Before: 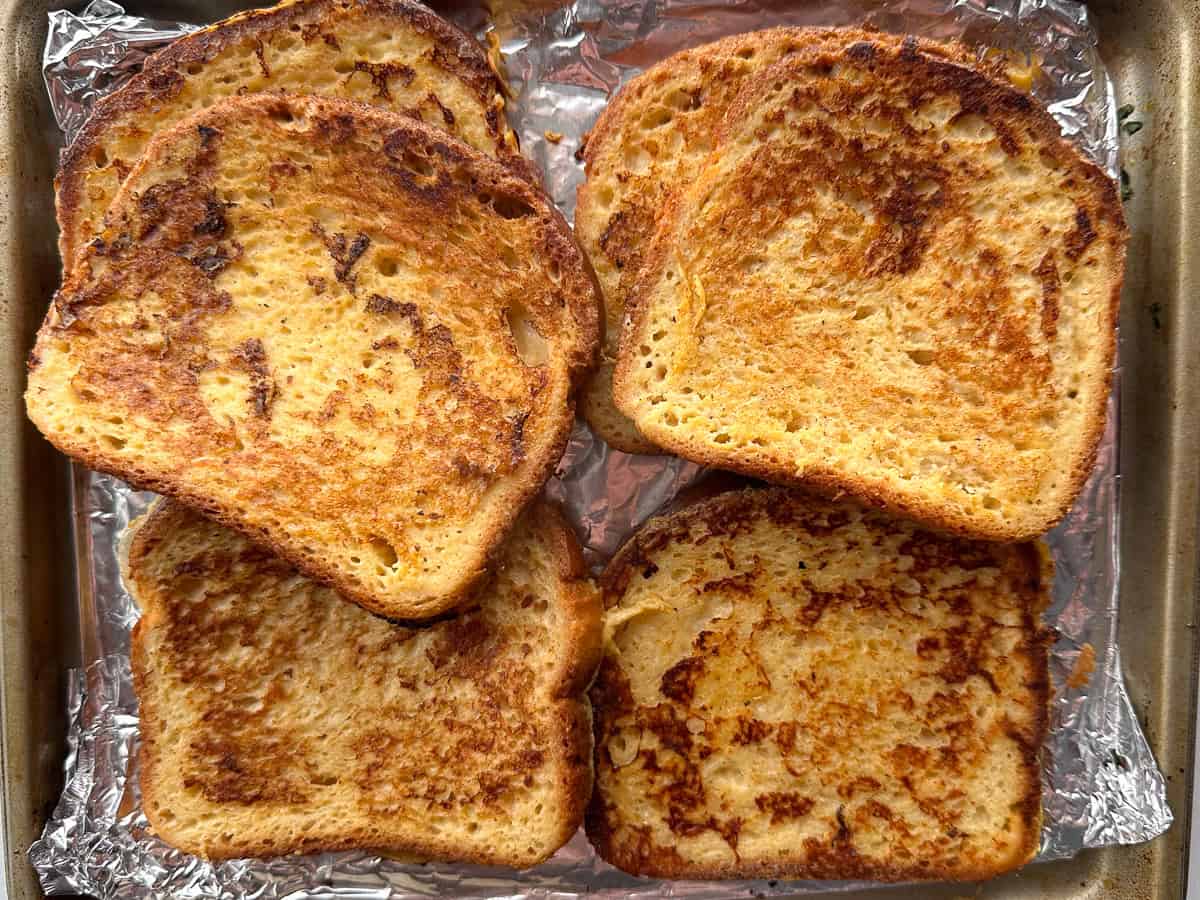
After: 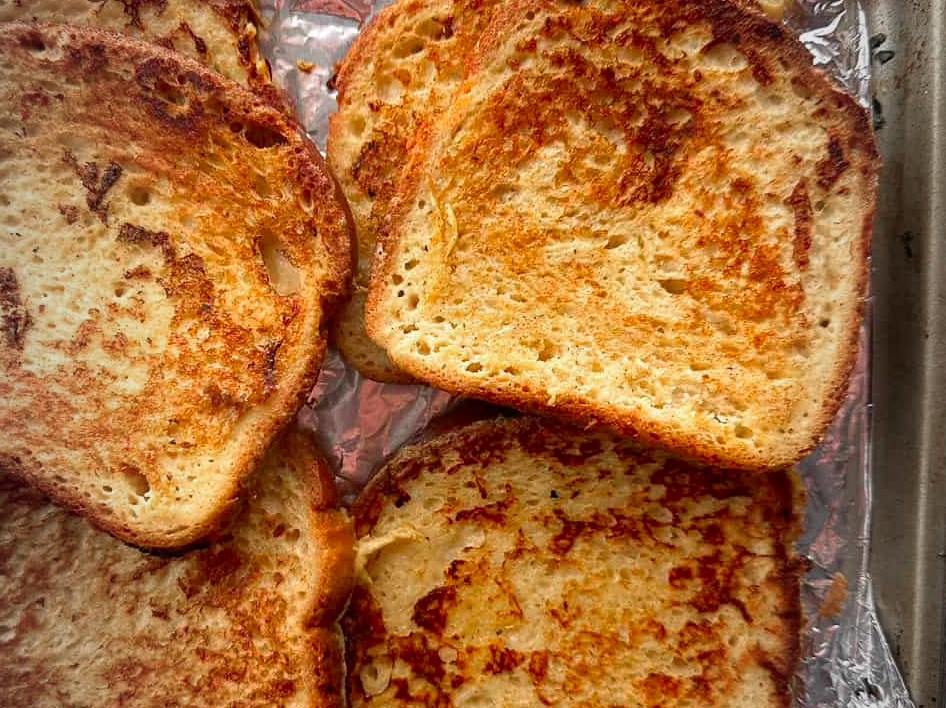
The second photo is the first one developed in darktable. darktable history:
crop and rotate: left 20.74%, top 7.912%, right 0.375%, bottom 13.378%
vignetting: fall-off start 97%, fall-off radius 100%, width/height ratio 0.609, unbound false
shadows and highlights: soften with gaussian
color zones: curves: ch1 [(0, 0.679) (0.143, 0.647) (0.286, 0.261) (0.378, -0.011) (0.571, 0.396) (0.714, 0.399) (0.857, 0.406) (1, 0.679)]
